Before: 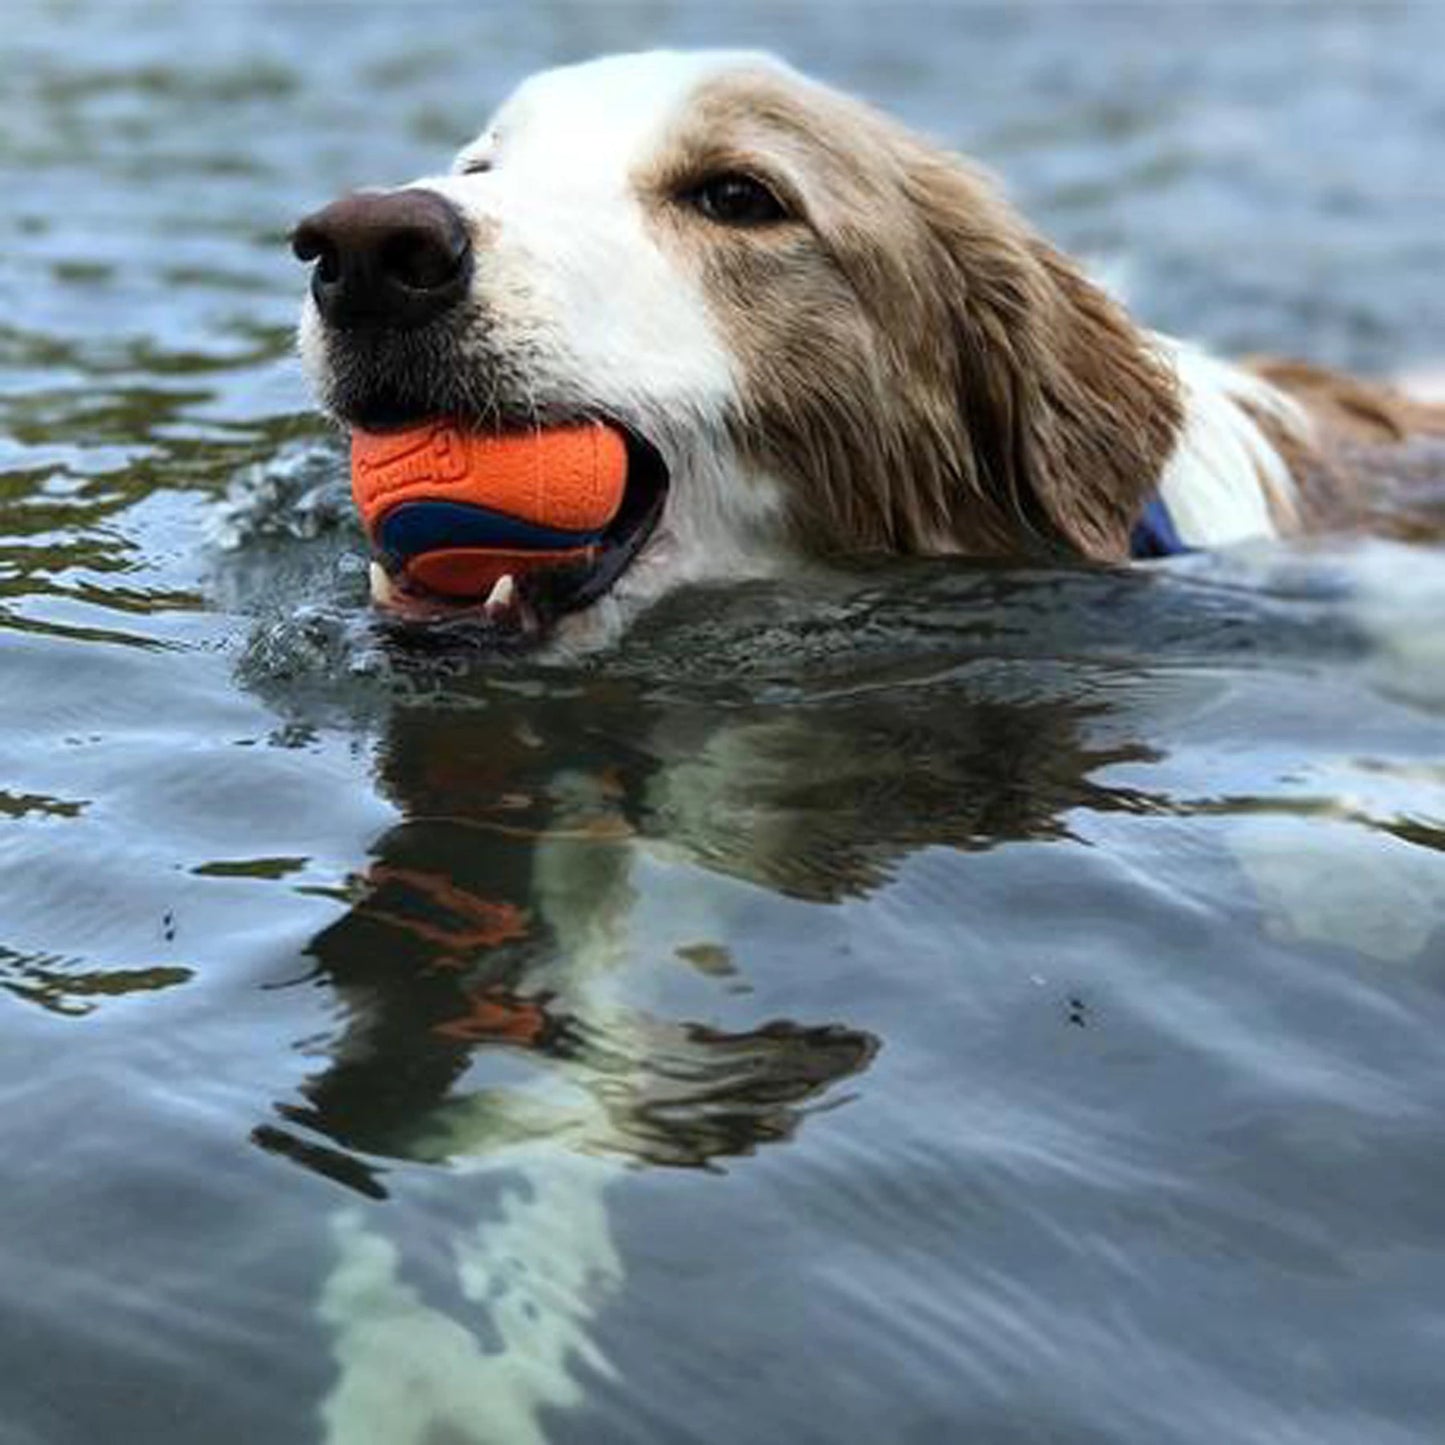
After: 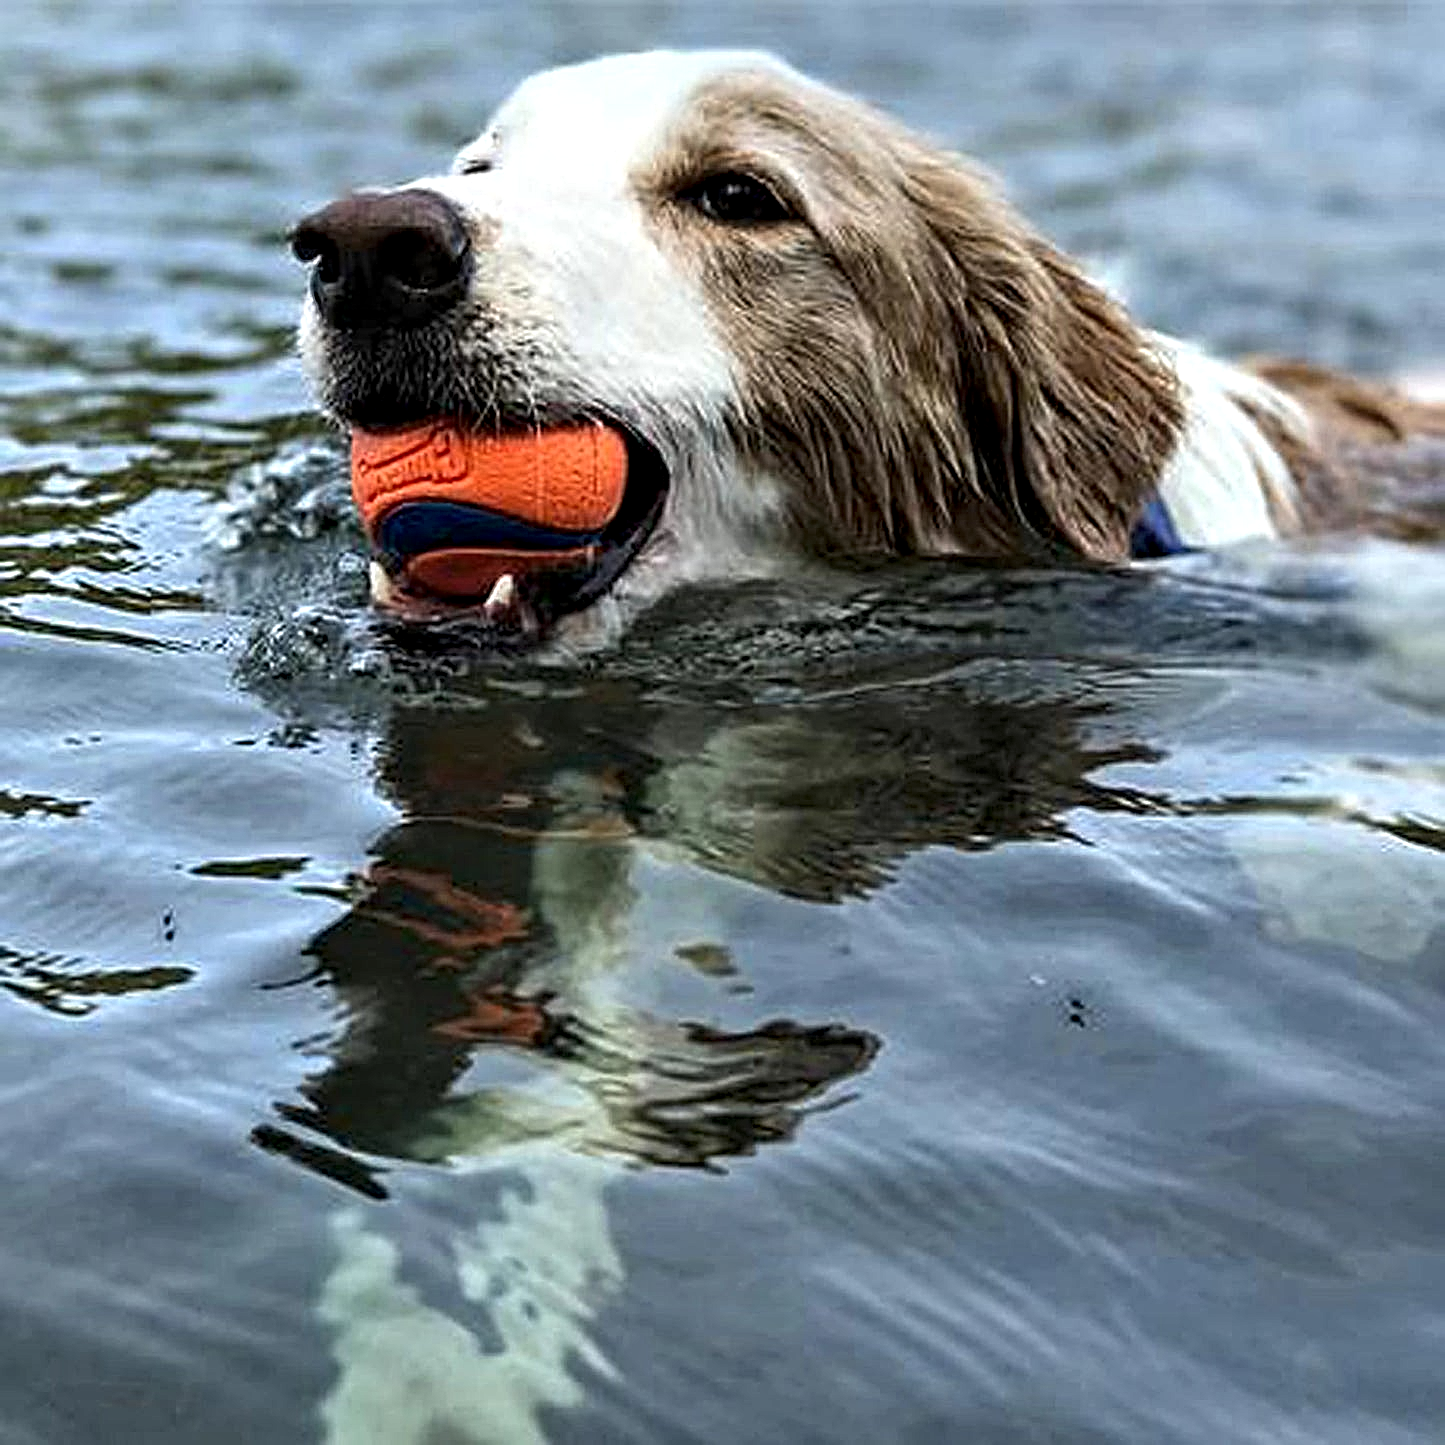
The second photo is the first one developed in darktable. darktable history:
sharpen: on, module defaults
contrast equalizer: octaves 7, y [[0.5, 0.542, 0.583, 0.625, 0.667, 0.708], [0.5 ×6], [0.5 ×6], [0 ×6], [0 ×6]]
